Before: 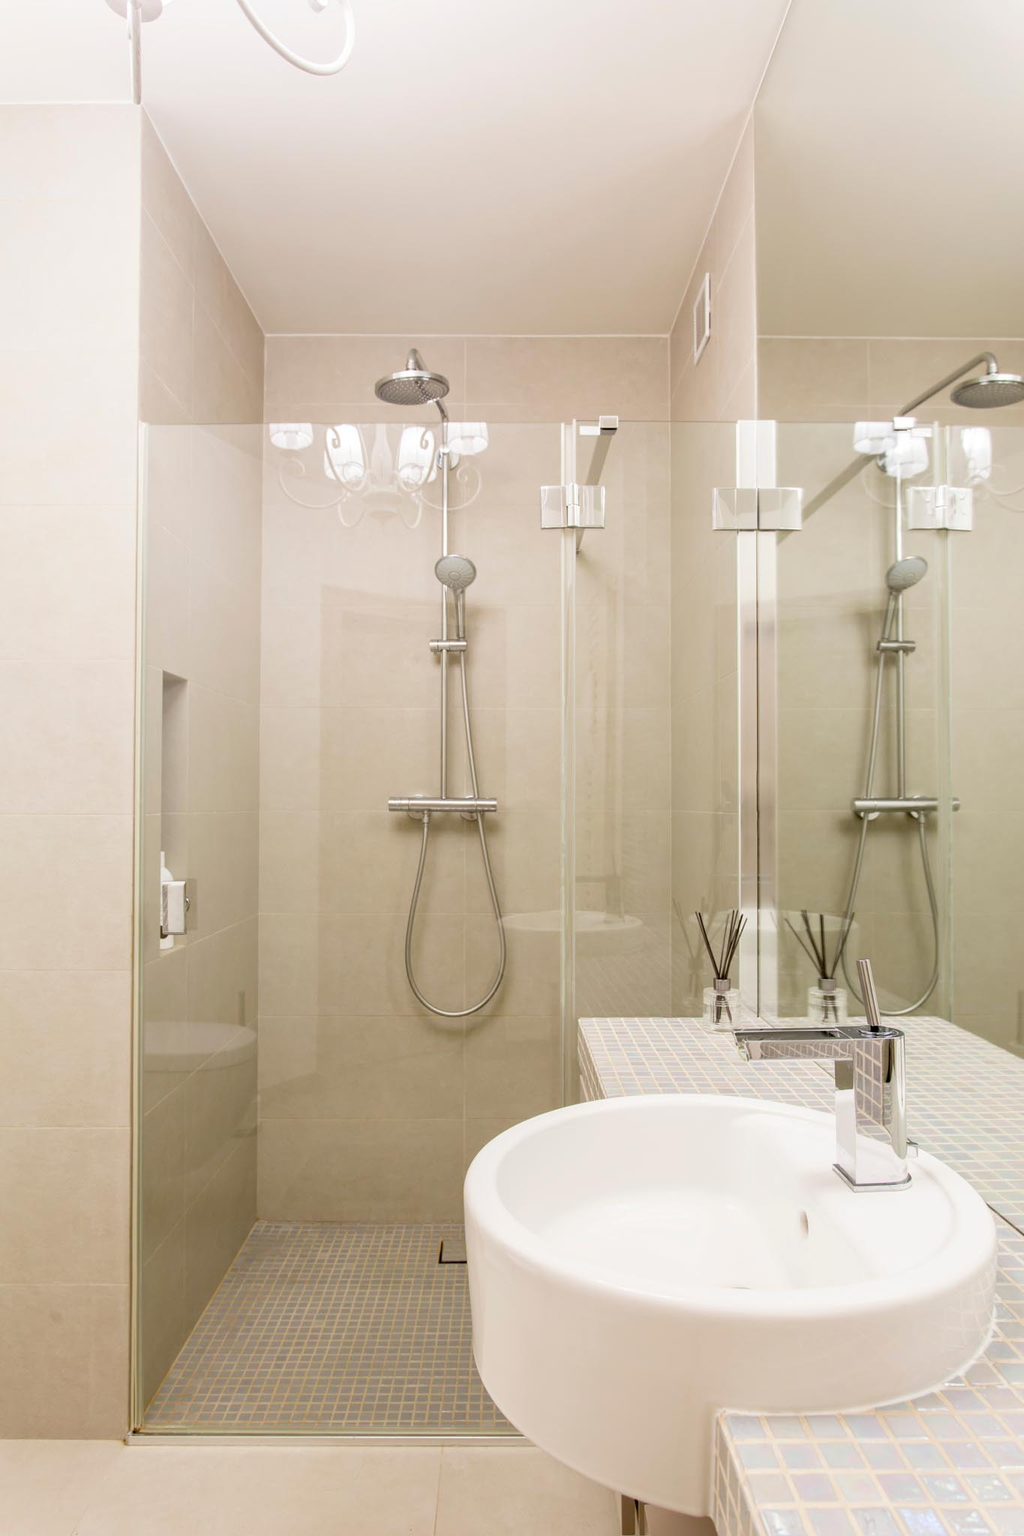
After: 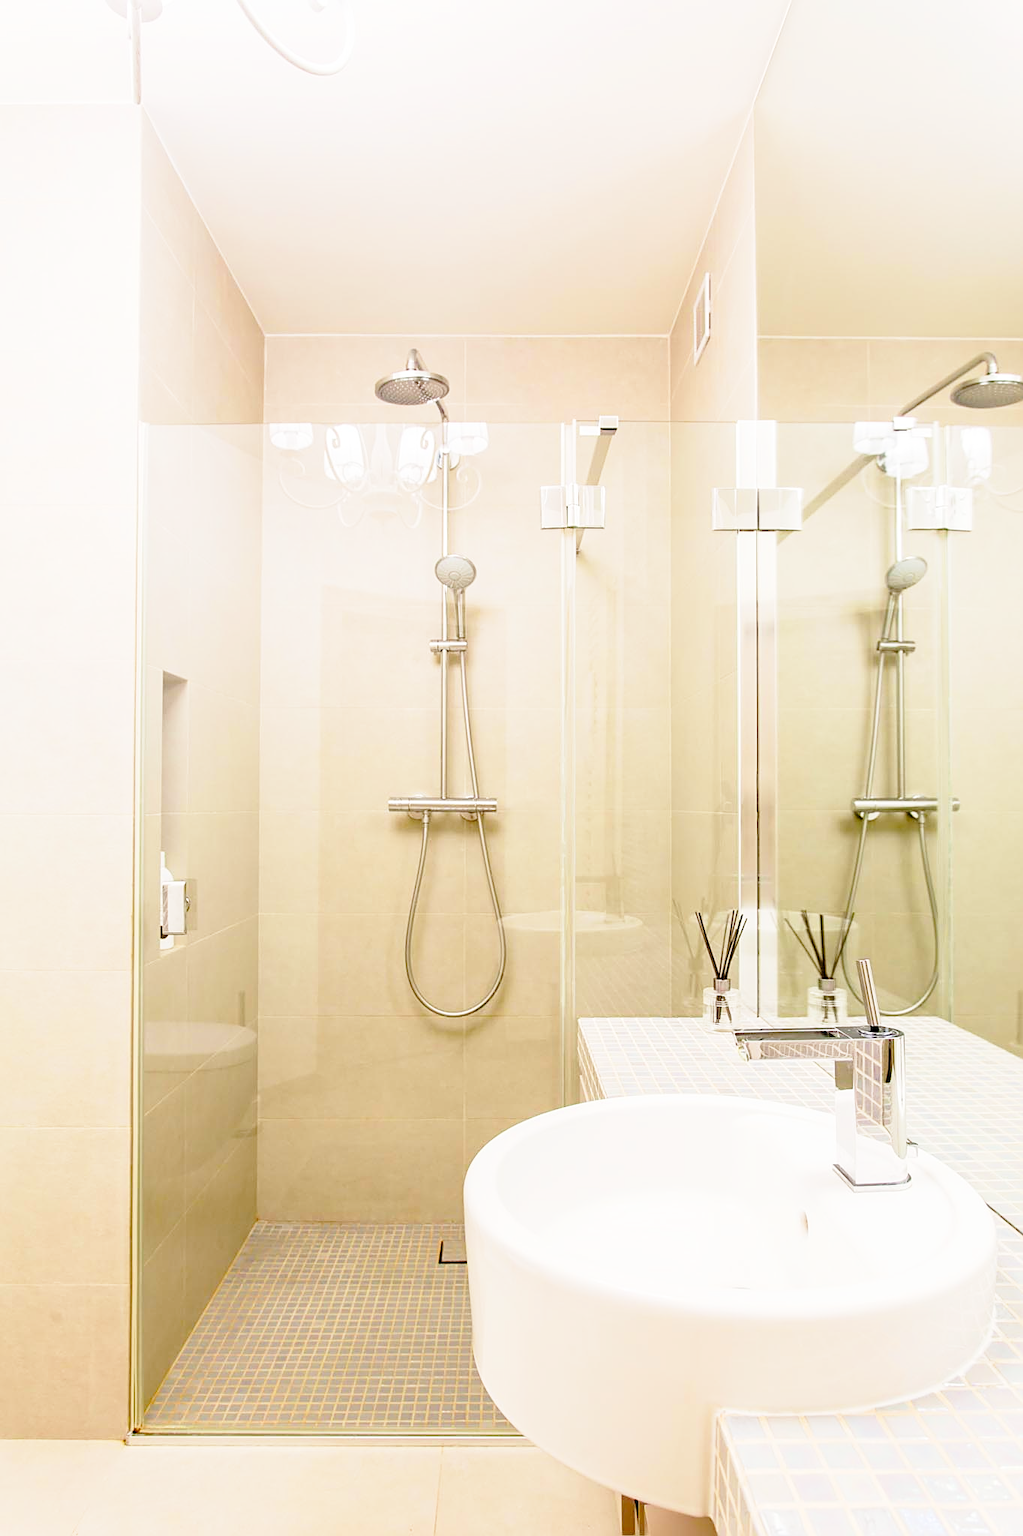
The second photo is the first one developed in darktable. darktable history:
sharpen: on, module defaults
color zones: curves: ch0 [(0, 0.613) (0.01, 0.613) (0.245, 0.448) (0.498, 0.529) (0.642, 0.665) (0.879, 0.777) (0.99, 0.613)]; ch1 [(0, 0) (0.143, 0) (0.286, 0) (0.429, 0) (0.571, 0) (0.714, 0) (0.857, 0)], mix -131.09%
base curve: curves: ch0 [(0, 0) (0.028, 0.03) (0.121, 0.232) (0.46, 0.748) (0.859, 0.968) (1, 1)], preserve colors none
